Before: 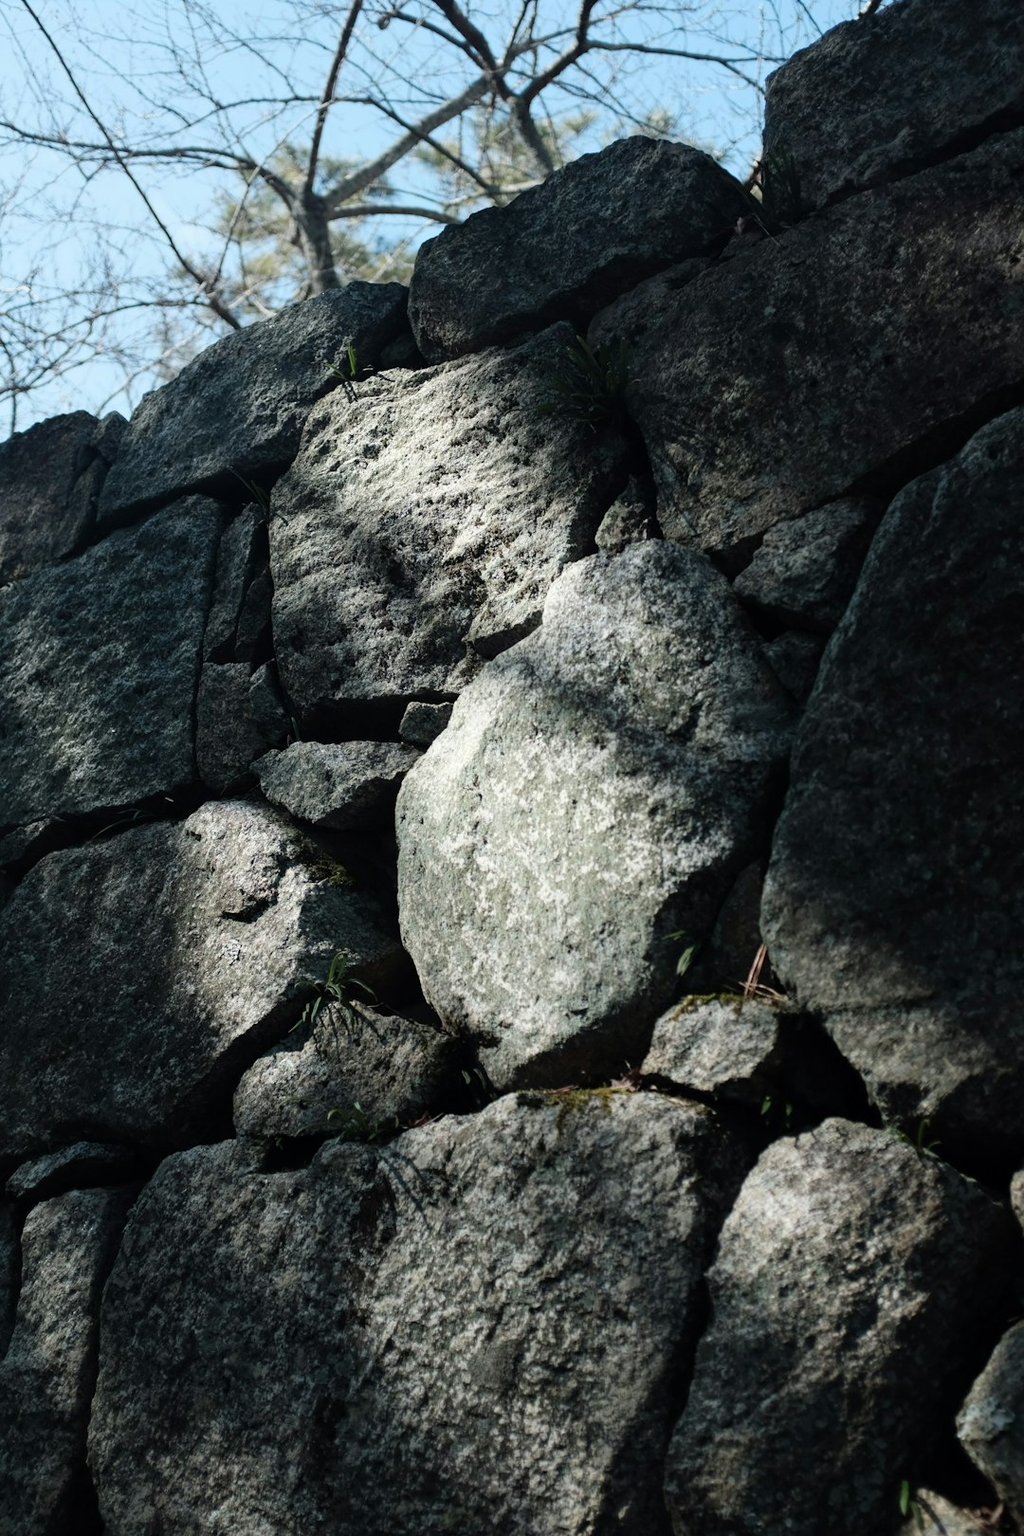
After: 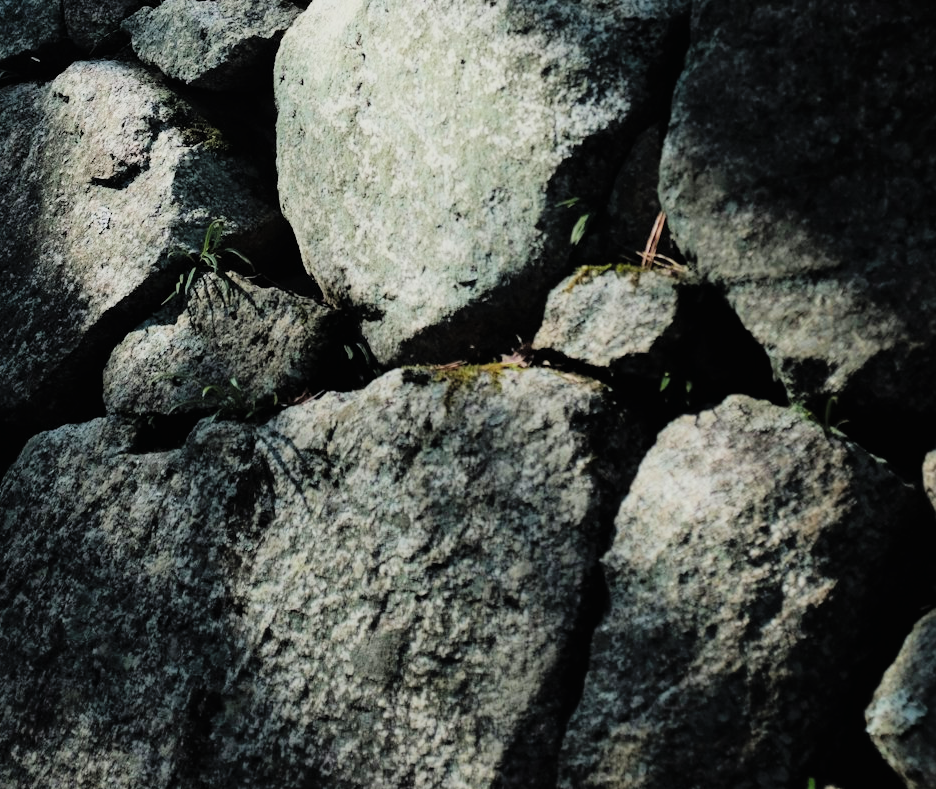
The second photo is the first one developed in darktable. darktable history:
tone equalizer: edges refinement/feathering 500, mask exposure compensation -1.57 EV, preserve details guided filter
crop and rotate: left 13.266%, top 48.417%, bottom 2.852%
exposure: exposure 0.128 EV, compensate highlight preservation false
contrast brightness saturation: contrast 0.068, brightness 0.179, saturation 0.417
filmic rgb: black relative exposure -7.65 EV, white relative exposure 4.56 EV, threshold 6 EV, hardness 3.61, enable highlight reconstruction true
